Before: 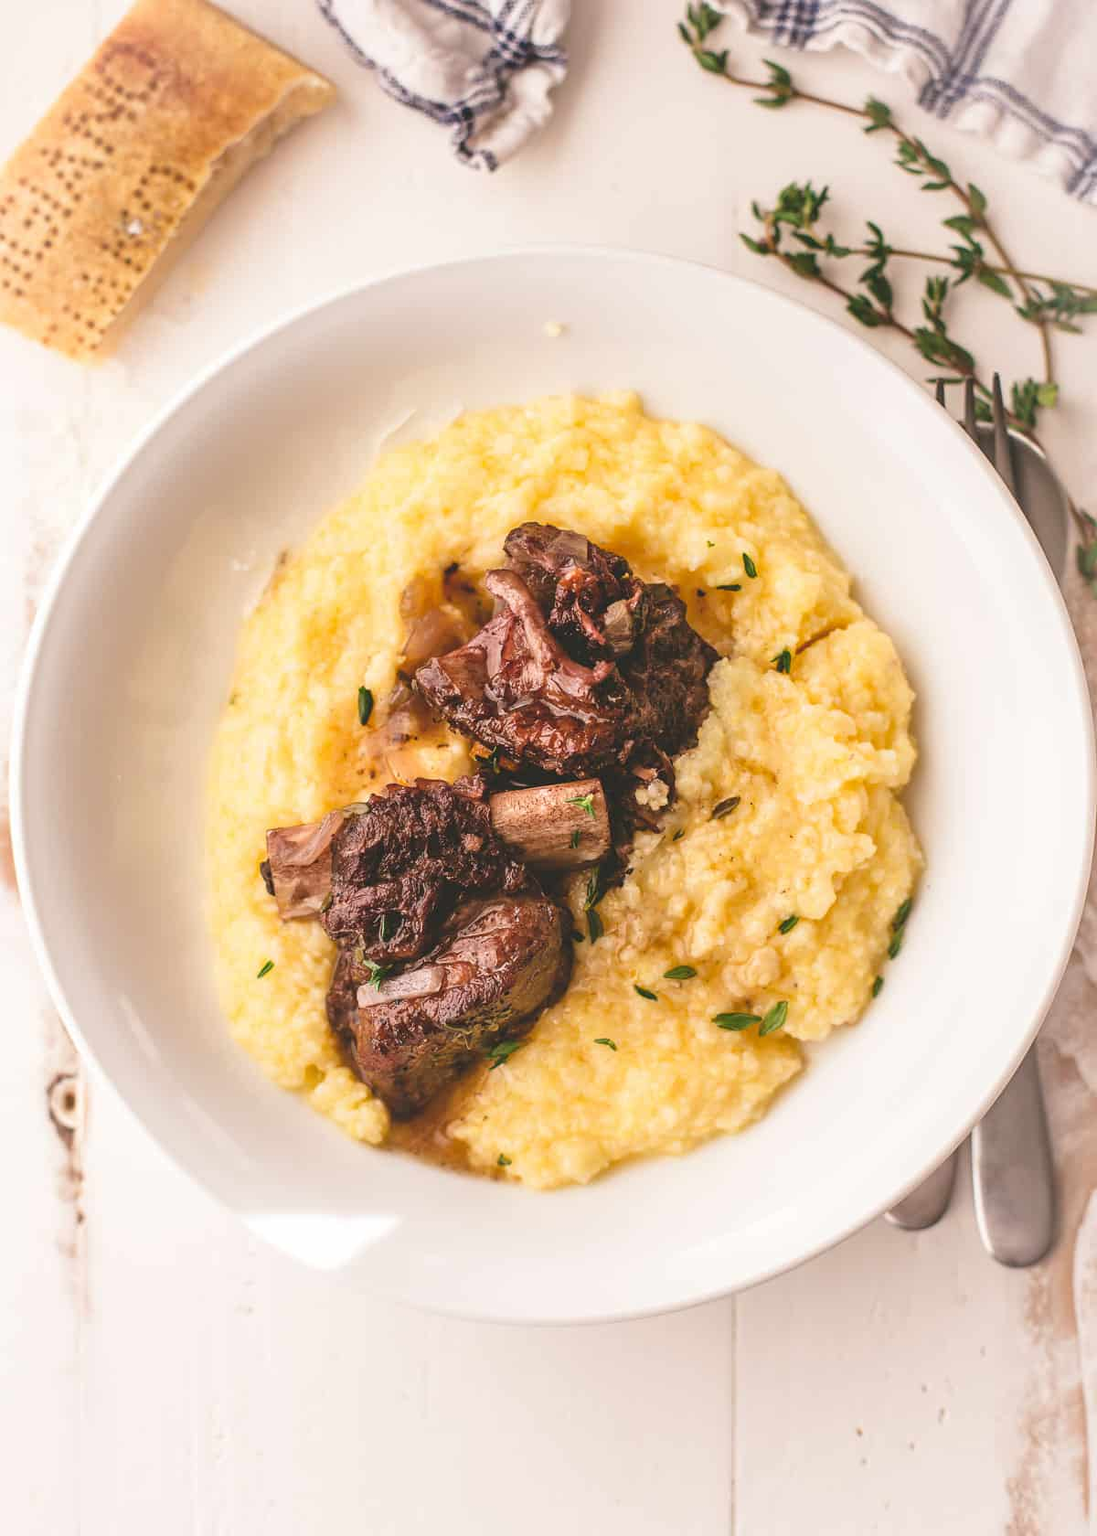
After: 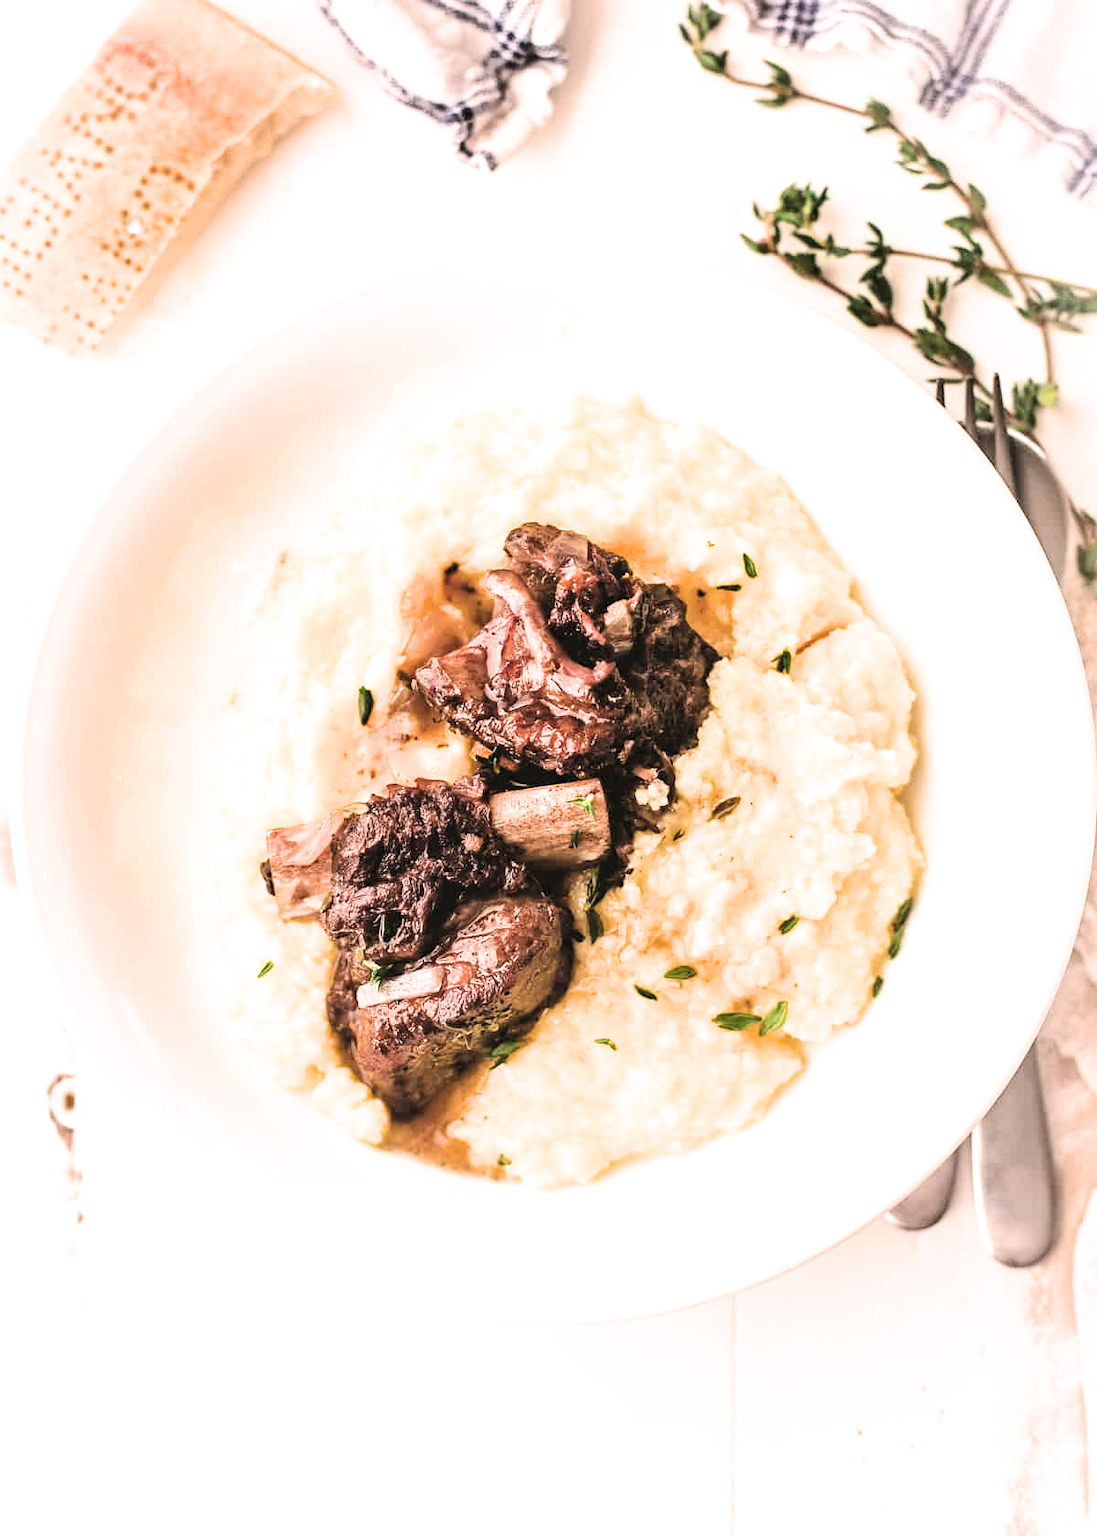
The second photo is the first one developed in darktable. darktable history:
filmic rgb: black relative exposure -5.33 EV, white relative exposure 2.89 EV, threshold 2.94 EV, dynamic range scaling -38.38%, hardness 4, contrast 1.615, highlights saturation mix -1.42%, color science v6 (2022), enable highlight reconstruction true
contrast equalizer: octaves 7, y [[0.5 ×6], [0.5 ×6], [0.5 ×6], [0 ×6], [0, 0, 0, 0.581, 0.011, 0]]
exposure: black level correction 0, exposure 0.703 EV, compensate highlight preservation false
